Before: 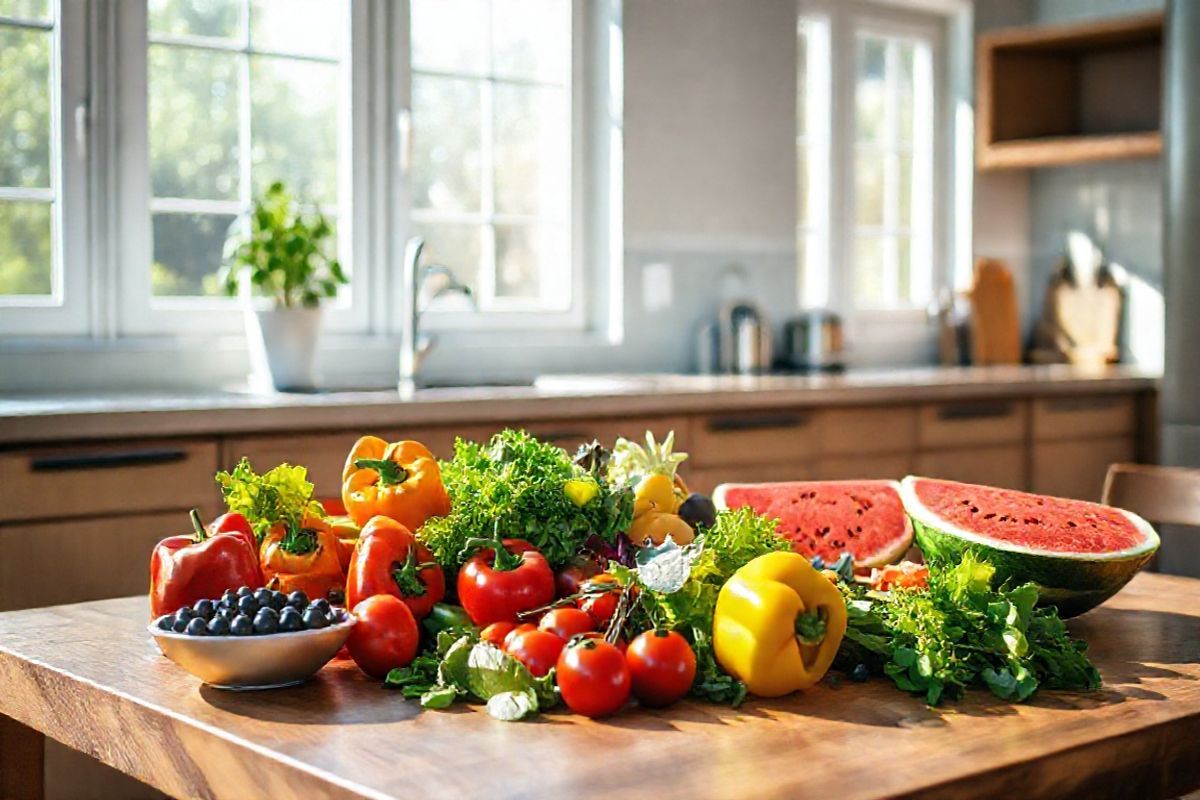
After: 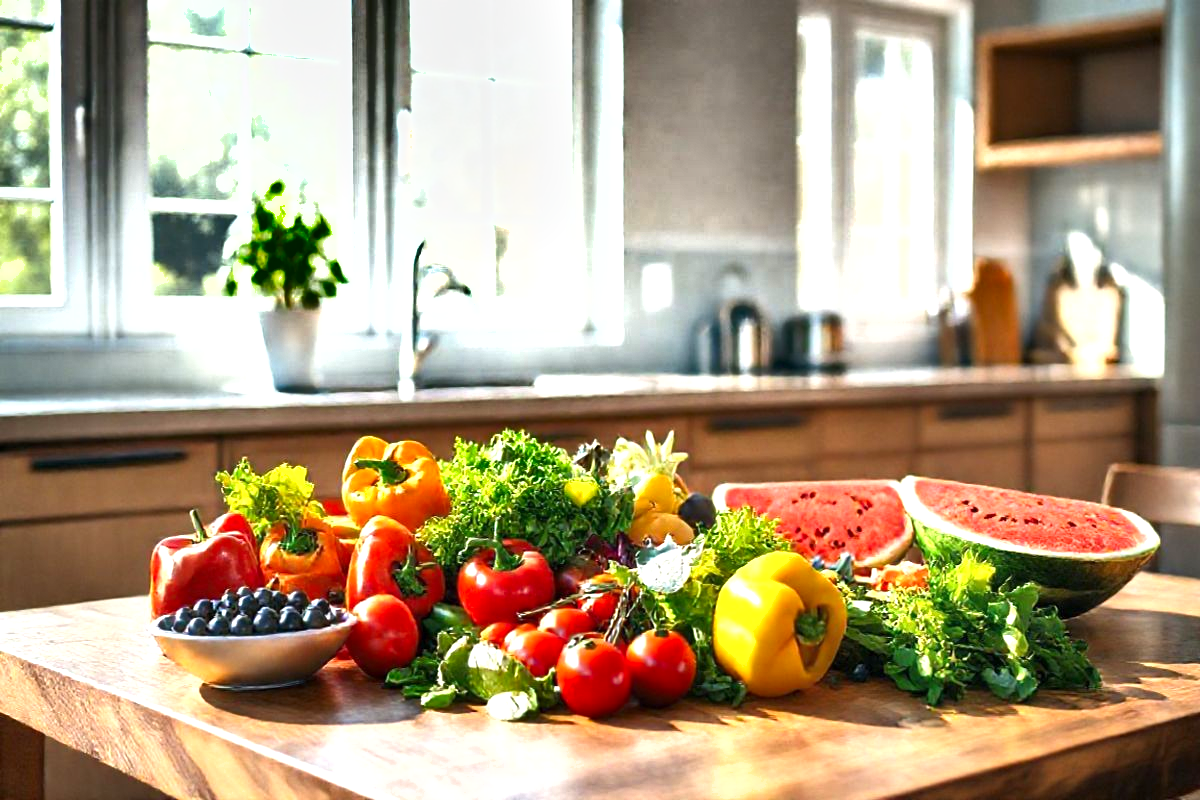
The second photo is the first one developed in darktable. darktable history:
exposure: exposure 0.74 EV, compensate highlight preservation false
shadows and highlights: shadows 30.63, highlights -63.22, shadows color adjustment 98%, highlights color adjustment 58.61%, soften with gaussian
